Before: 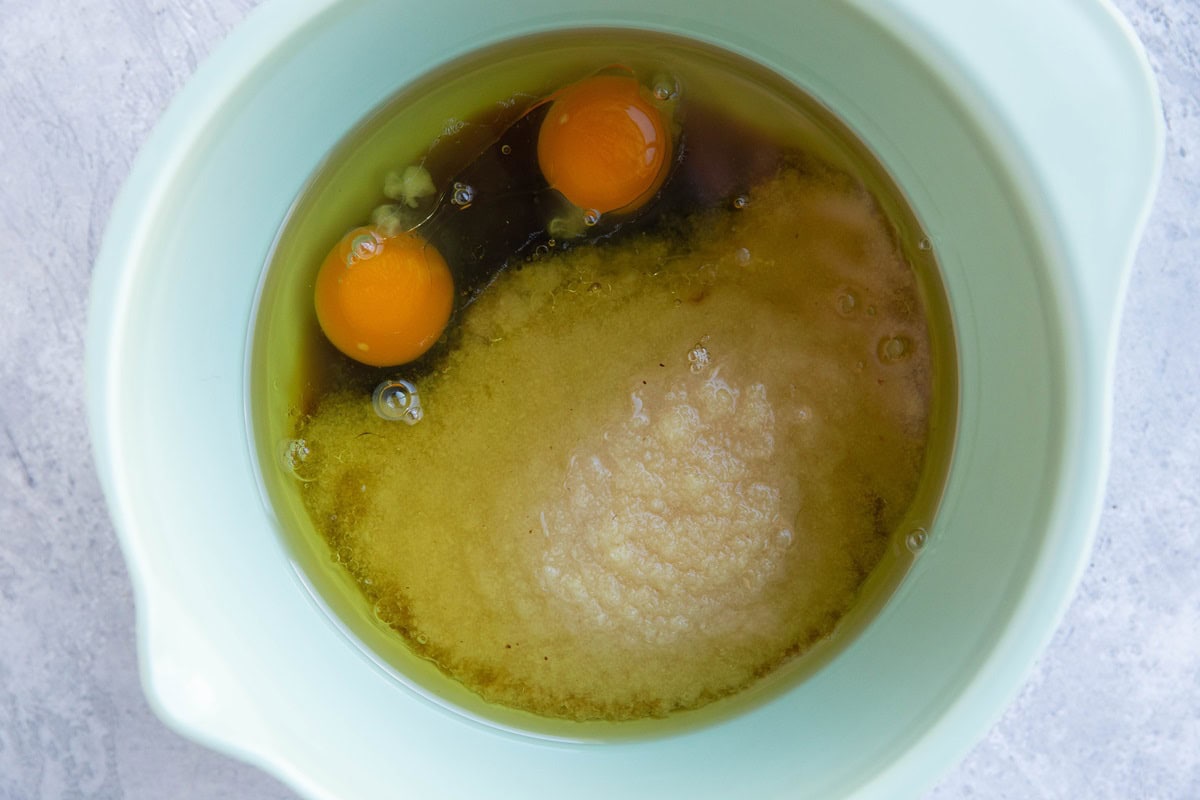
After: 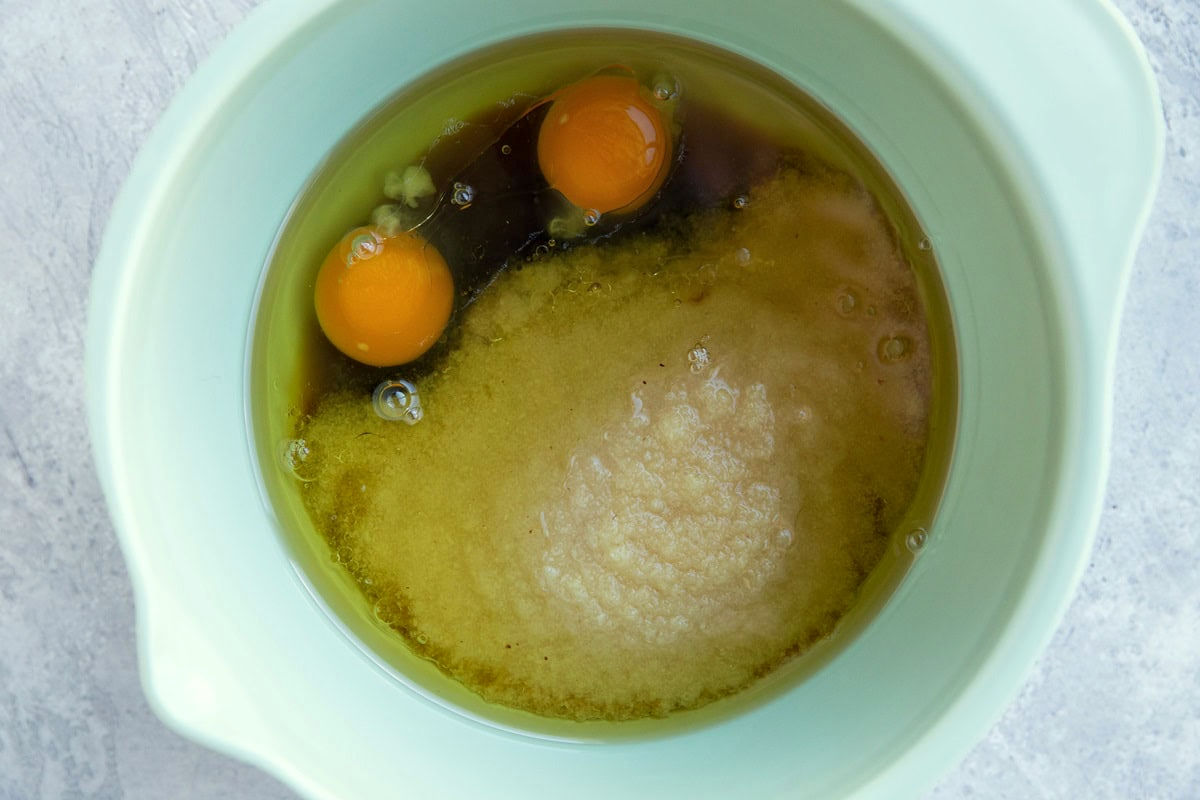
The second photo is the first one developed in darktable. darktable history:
color correction: highlights a* -4.71, highlights b* 5.05, saturation 0.944
contrast equalizer: octaves 7, y [[0.524 ×6], [0.512 ×6], [0.379 ×6], [0 ×6], [0 ×6]]
